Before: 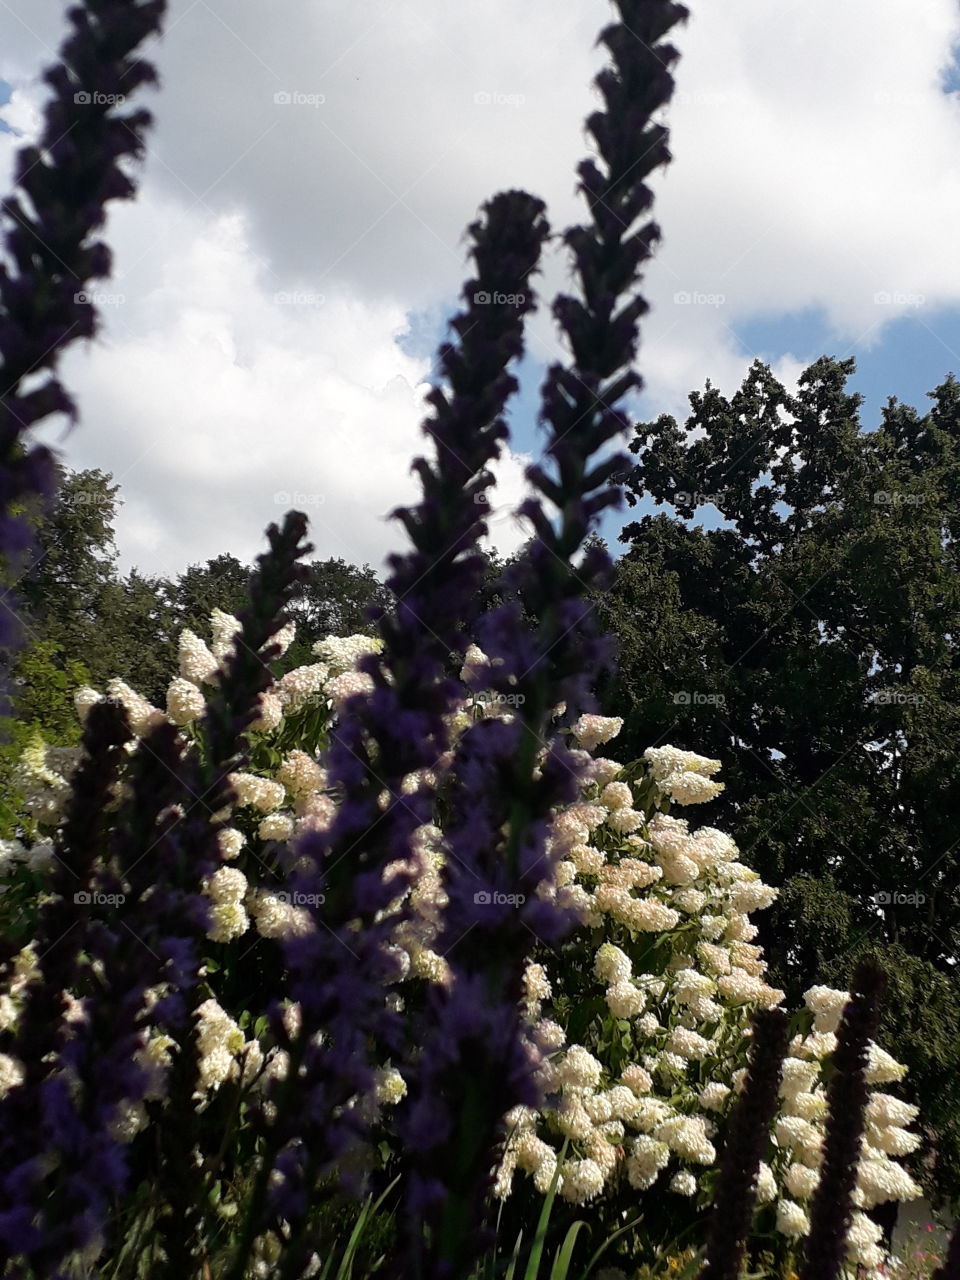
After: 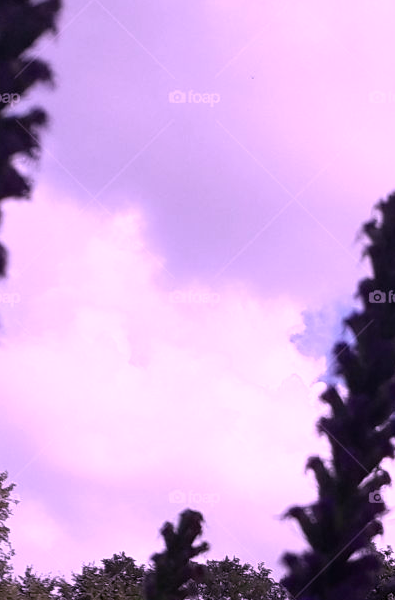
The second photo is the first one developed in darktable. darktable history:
crop and rotate: left 10.994%, top 0.101%, right 47.782%, bottom 52.967%
color calibration: output R [1.107, -0.012, -0.003, 0], output B [0, 0, 1.308, 0], illuminant as shot in camera, x 0.362, y 0.386, temperature 4548.82 K
